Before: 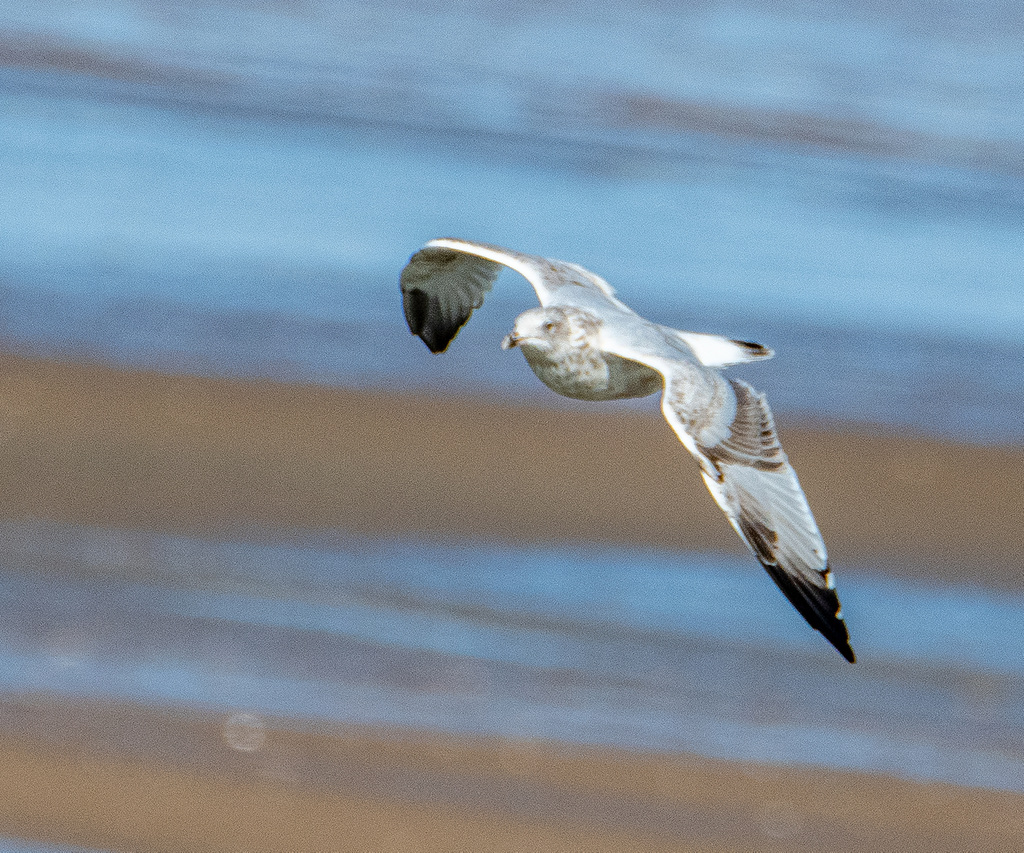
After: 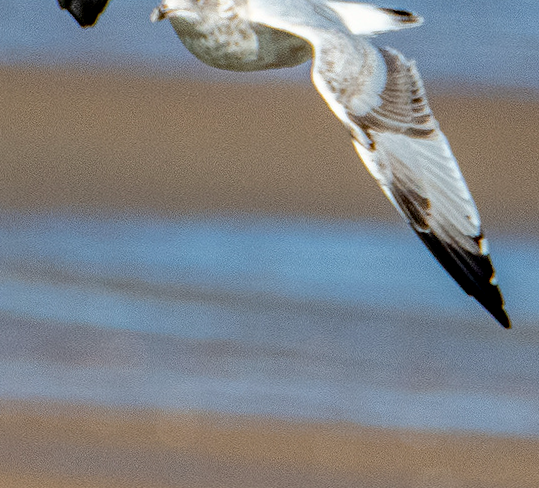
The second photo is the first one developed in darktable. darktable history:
crop: left 34.479%, top 38.822%, right 13.718%, bottom 5.172%
rotate and perspective: rotation -1.17°, automatic cropping off
exposure: black level correction 0.004, exposure 0.014 EV, compensate highlight preservation false
white balance: red 1.009, blue 0.985
